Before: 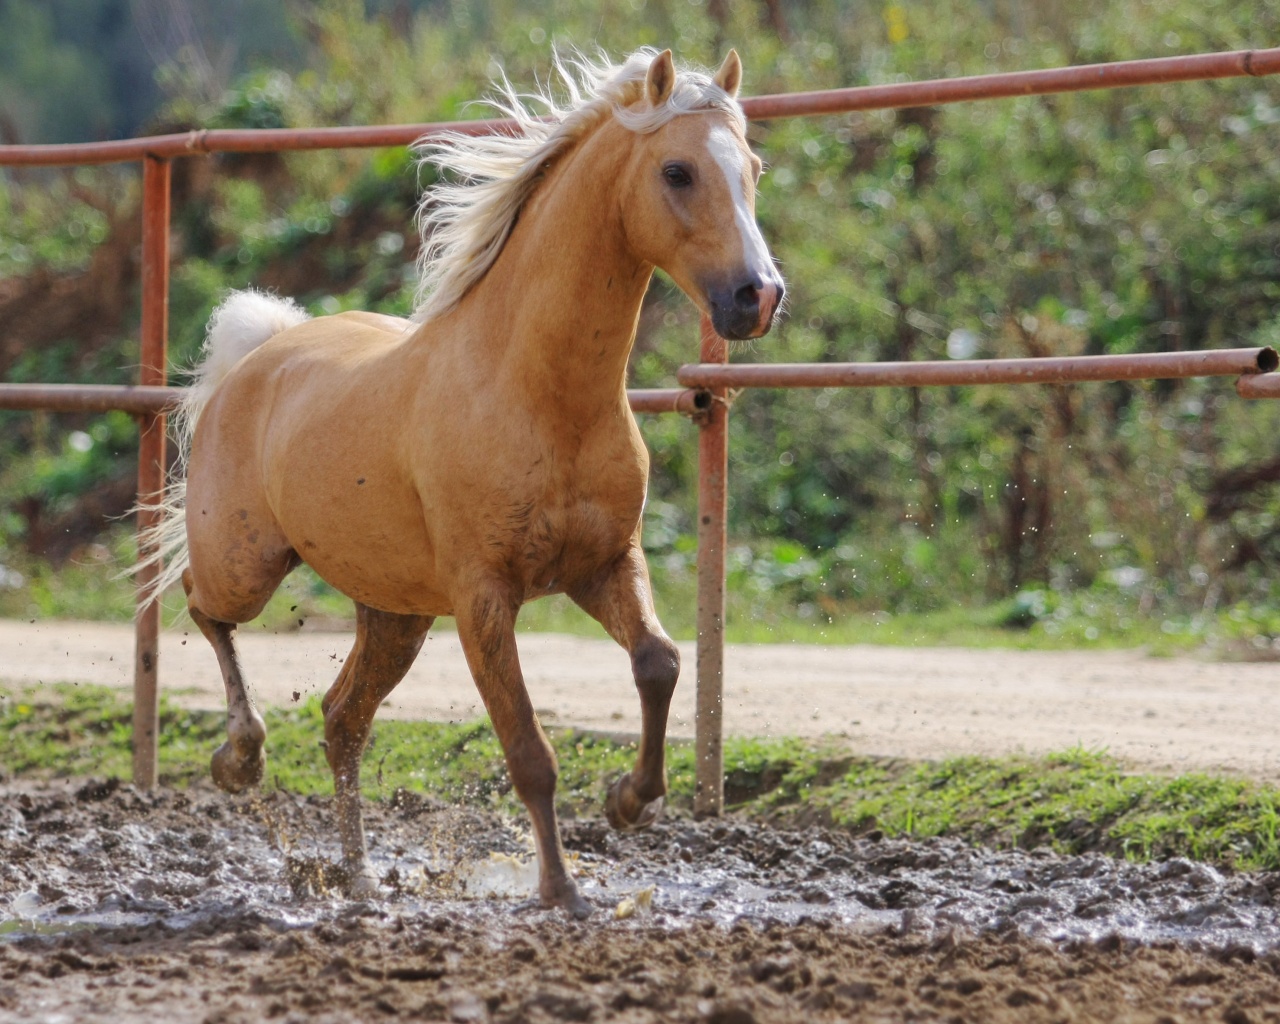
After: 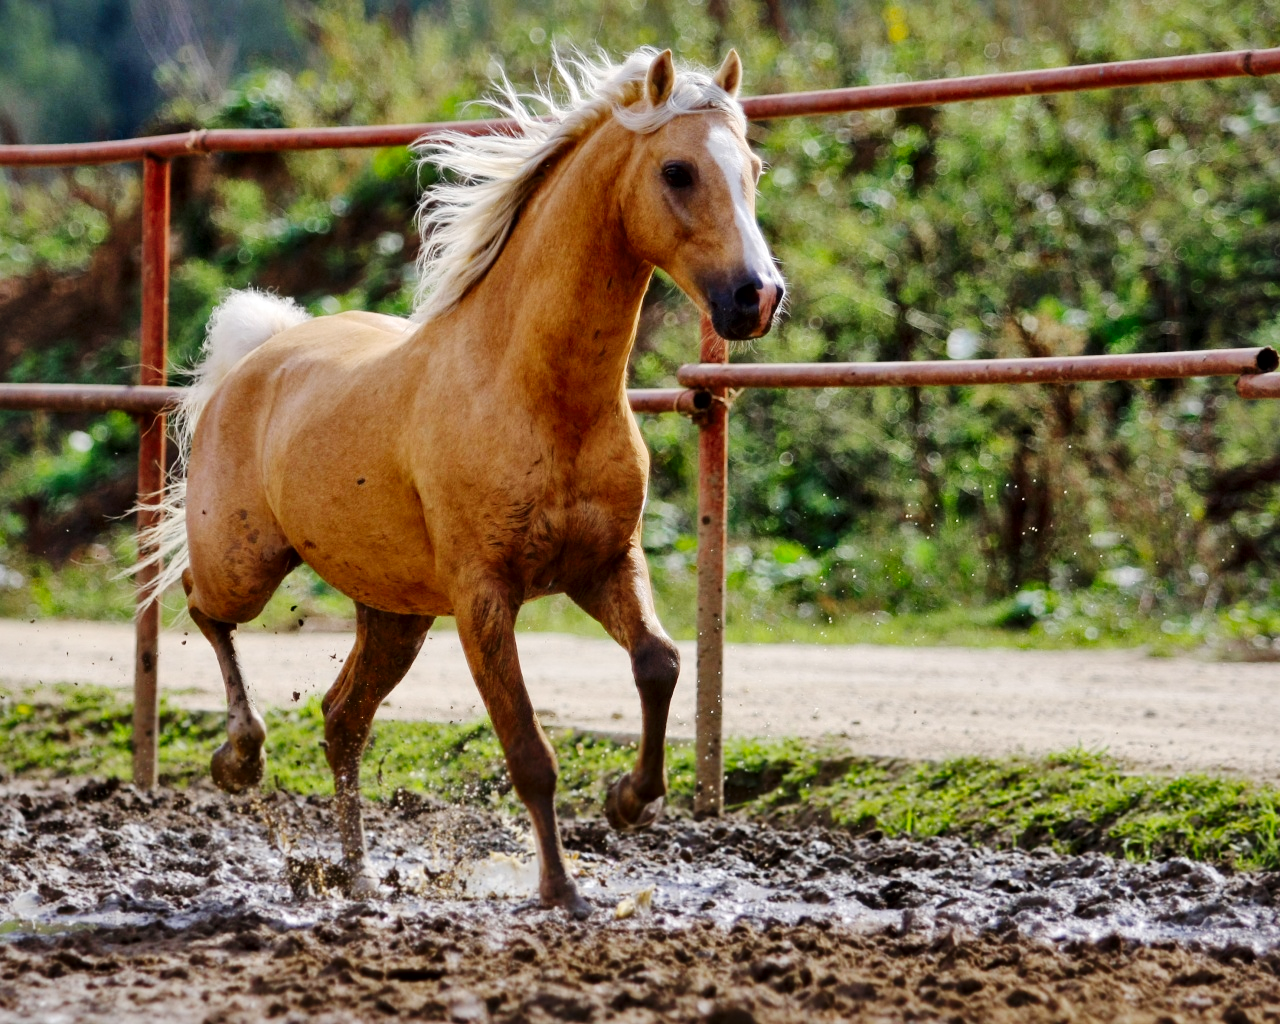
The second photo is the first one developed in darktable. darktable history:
local contrast: mode bilateral grid, contrast 25, coarseness 60, detail 151%, midtone range 0.2
shadows and highlights: white point adjustment -3.64, highlights -63.34, highlights color adjustment 42%, soften with gaussian
tone curve: curves: ch0 [(0, 0) (0.003, 0.007) (0.011, 0.009) (0.025, 0.014) (0.044, 0.022) (0.069, 0.029) (0.1, 0.037) (0.136, 0.052) (0.177, 0.083) (0.224, 0.121) (0.277, 0.177) (0.335, 0.258) (0.399, 0.351) (0.468, 0.454) (0.543, 0.557) (0.623, 0.654) (0.709, 0.744) (0.801, 0.825) (0.898, 0.909) (1, 1)], preserve colors none
